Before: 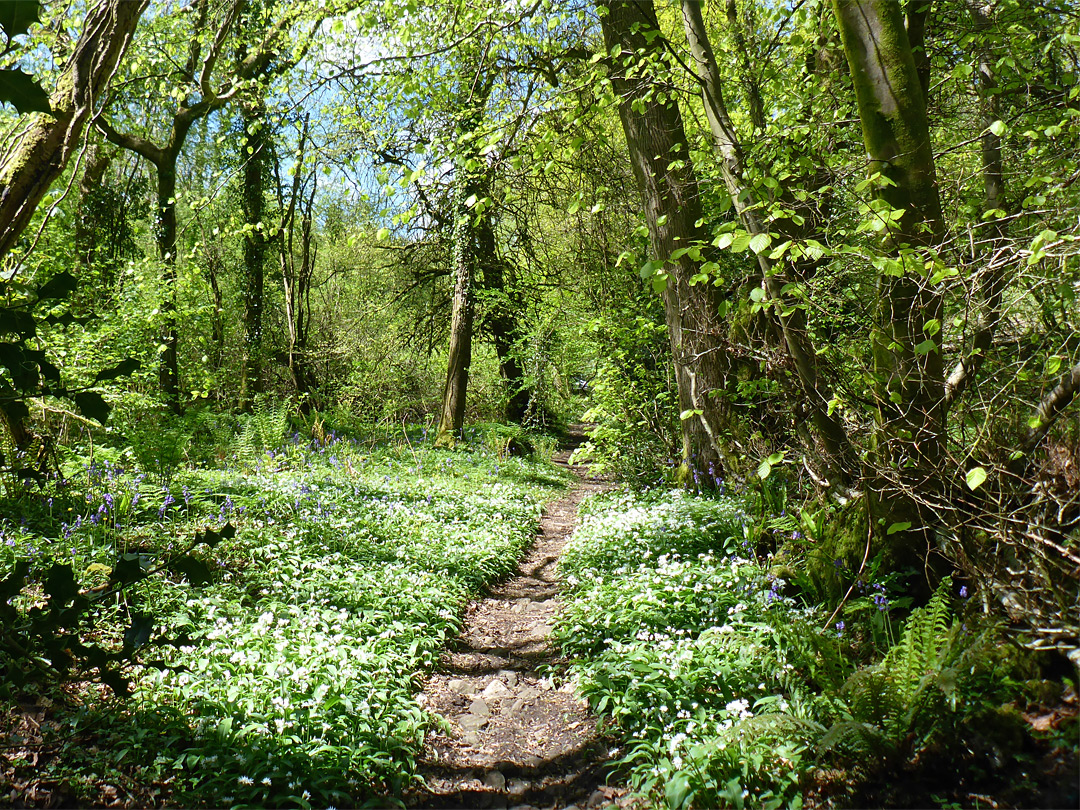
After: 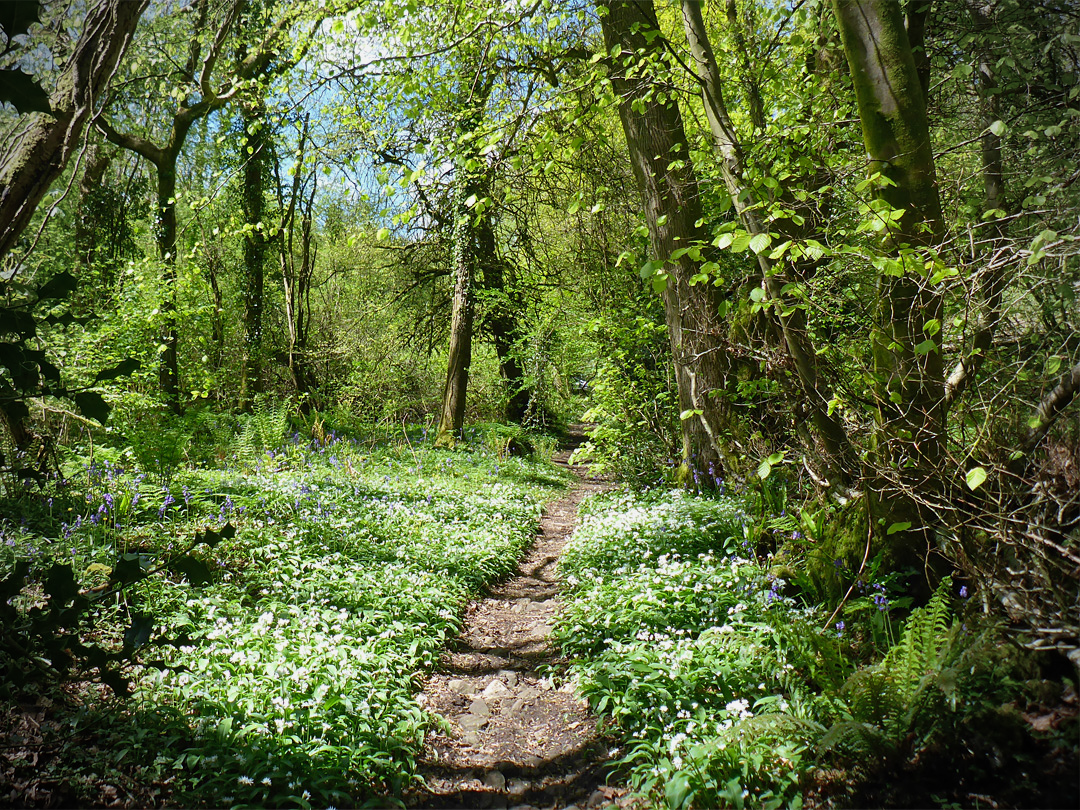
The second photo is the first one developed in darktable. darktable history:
vignetting: brightness -0.871, unbound false
shadows and highlights: shadows 25.94, white point adjustment -3.05, highlights -30.18
